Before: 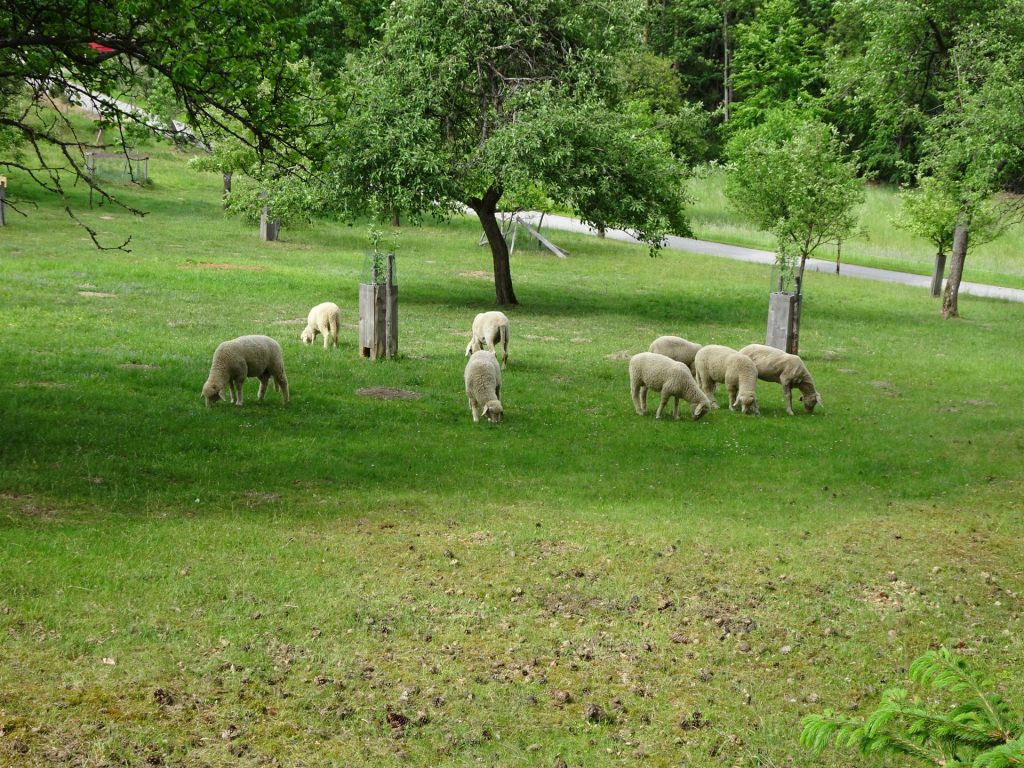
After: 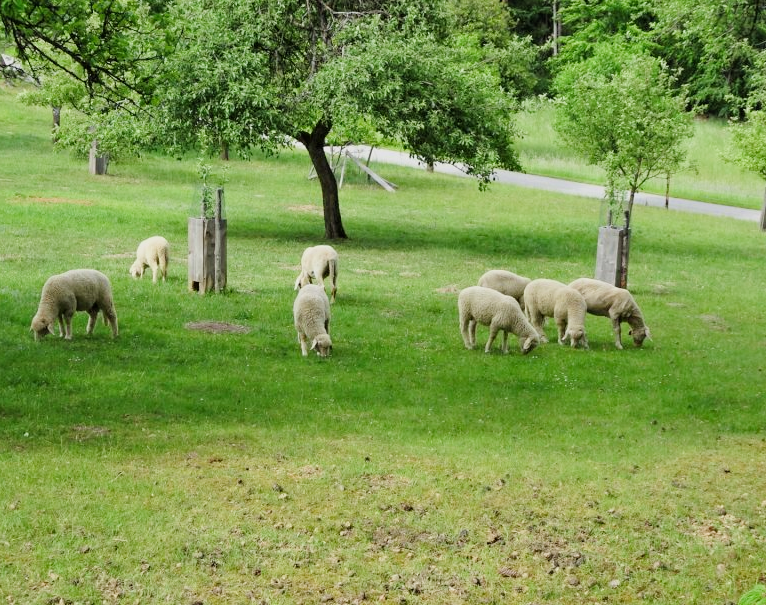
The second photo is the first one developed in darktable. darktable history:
shadows and highlights: shadows color adjustment 97.66%, soften with gaussian
exposure: black level correction 0, exposure 0.7 EV, compensate exposure bias true, compensate highlight preservation false
filmic rgb: black relative exposure -7.65 EV, white relative exposure 4.56 EV, hardness 3.61
crop: left 16.768%, top 8.653%, right 8.362%, bottom 12.485%
